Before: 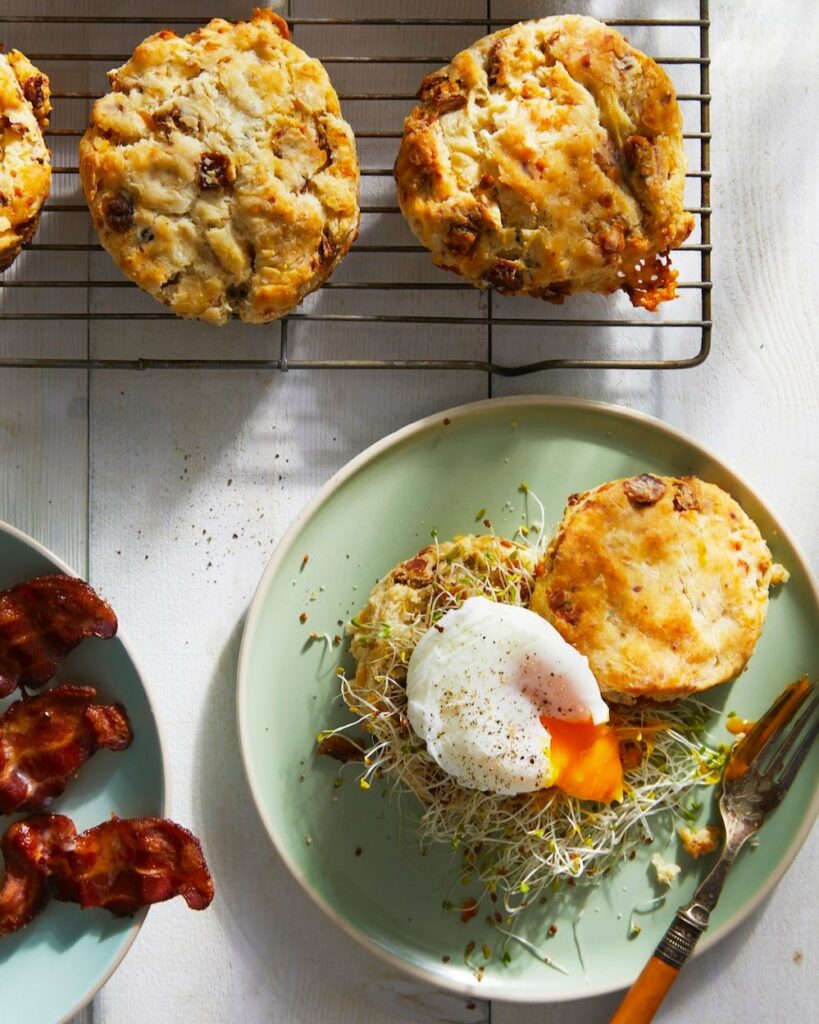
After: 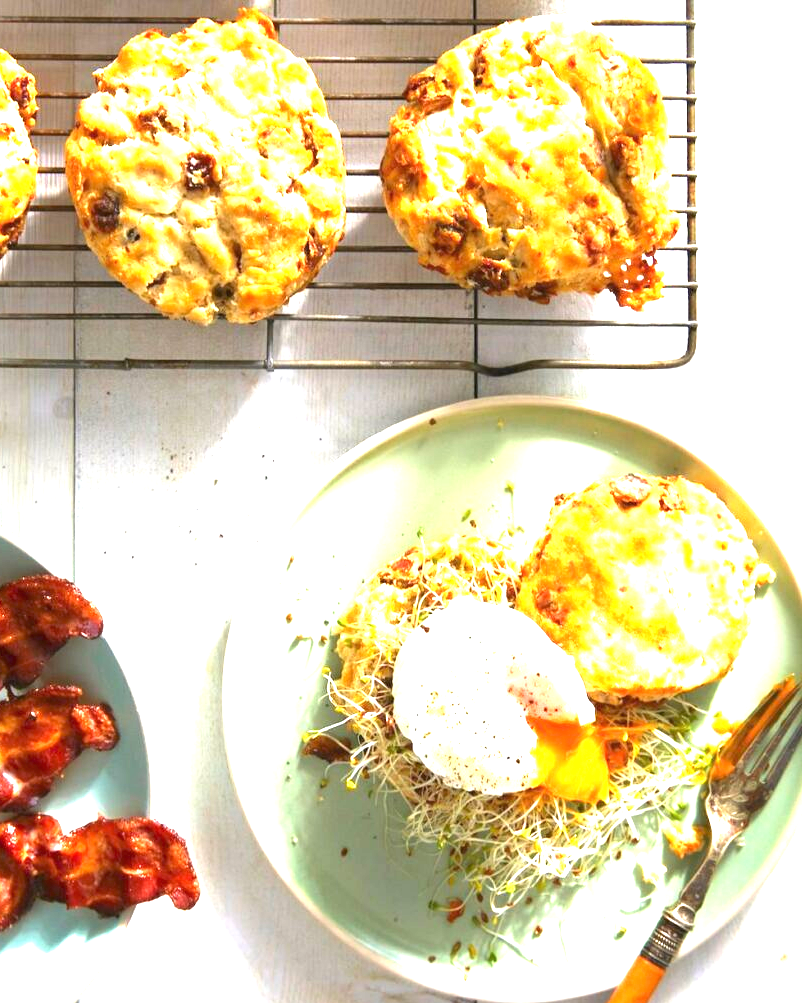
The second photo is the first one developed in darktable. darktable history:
exposure: black level correction 0, exposure 2.138 EV, compensate exposure bias true, compensate highlight preservation false
crop: left 1.743%, right 0.268%, bottom 2.011%
